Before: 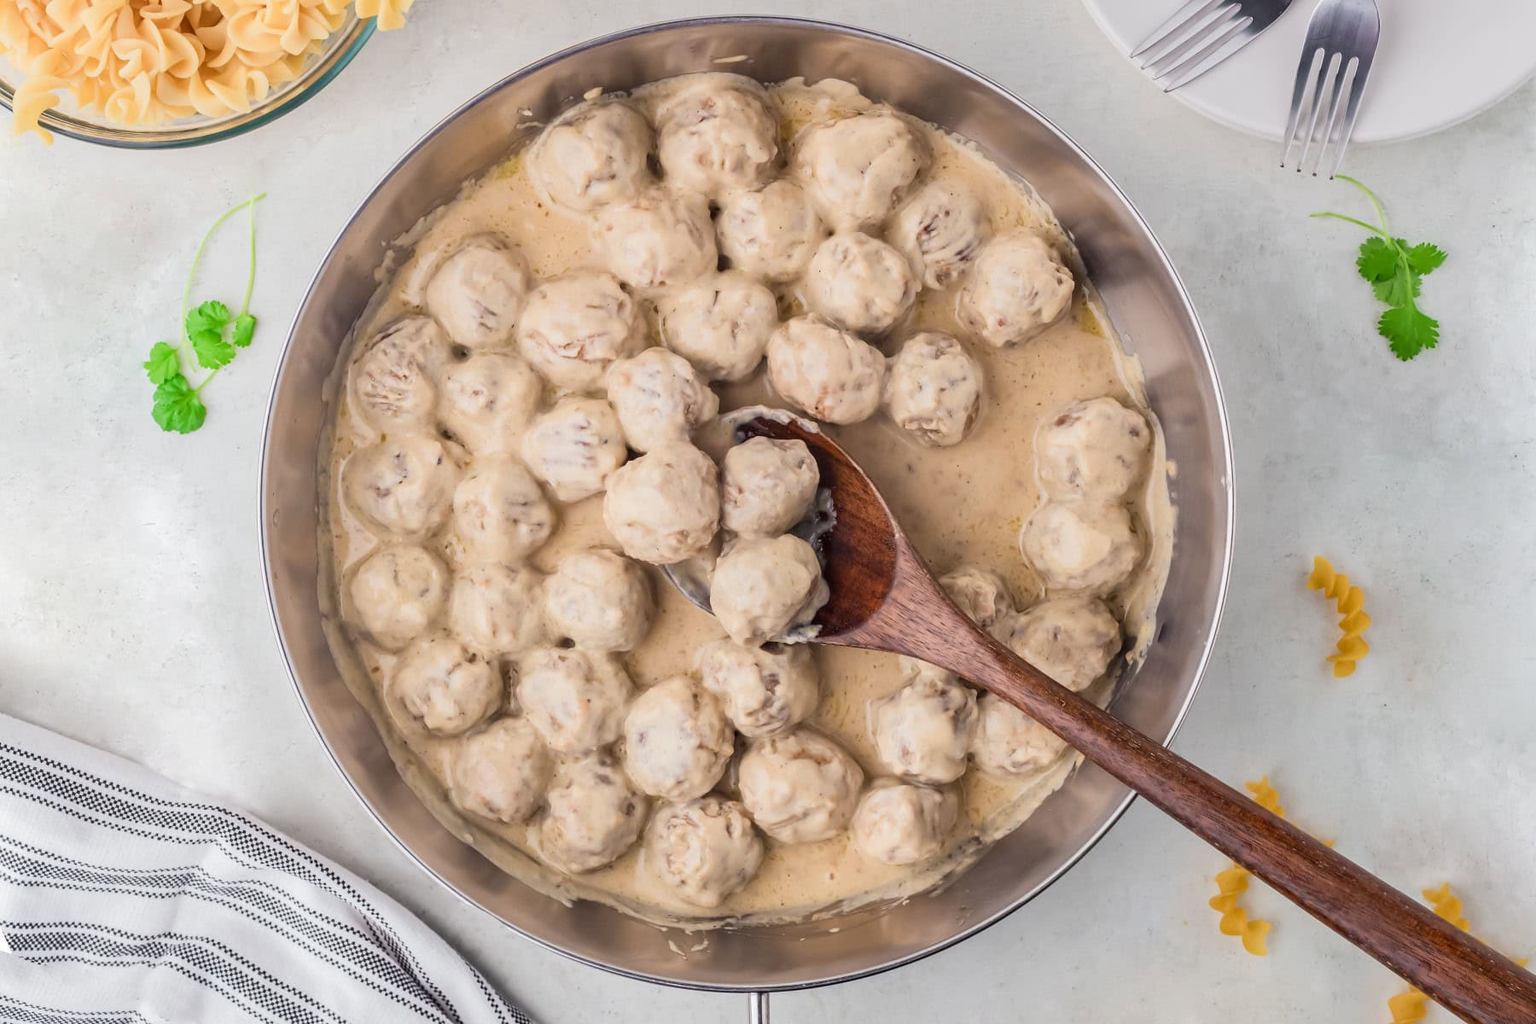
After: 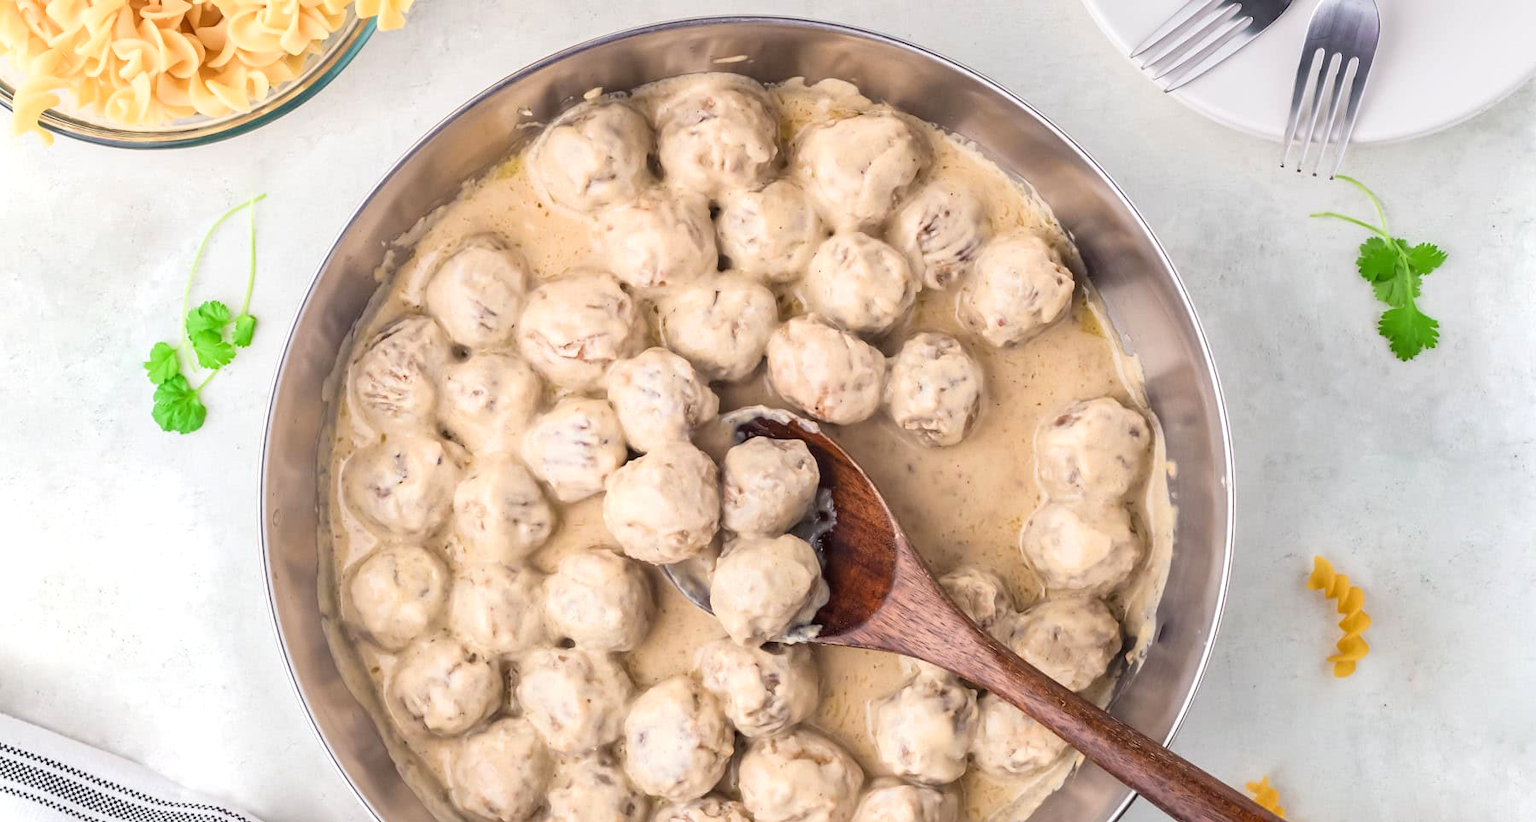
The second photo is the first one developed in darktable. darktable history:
exposure: exposure 0.367 EV, compensate highlight preservation false
crop: bottom 19.644%
